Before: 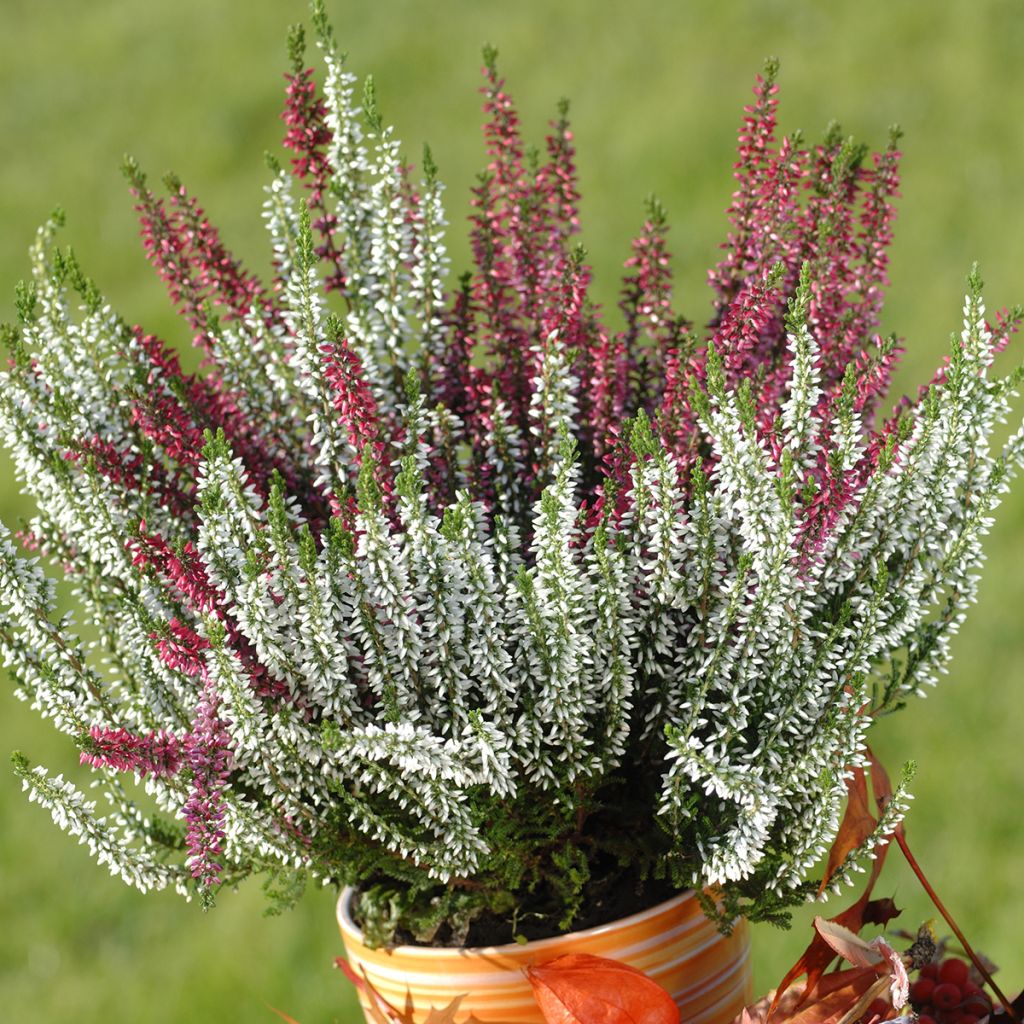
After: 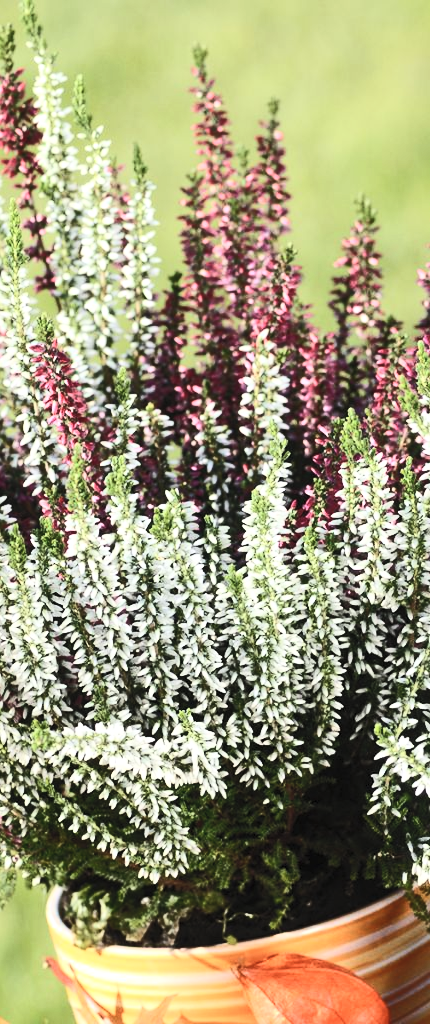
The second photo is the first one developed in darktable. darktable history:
tone curve: curves: ch0 [(0, 0) (0.339, 0.306) (0.687, 0.706) (1, 1)], color space Lab, independent channels, preserve colors none
crop: left 28.368%, right 29.556%
contrast brightness saturation: contrast 0.382, brightness 0.513
local contrast: mode bilateral grid, contrast 19, coarseness 50, detail 119%, midtone range 0.2
base curve: curves: ch0 [(0, 0) (0.073, 0.04) (0.157, 0.139) (0.492, 0.492) (0.758, 0.758) (1, 1)]
